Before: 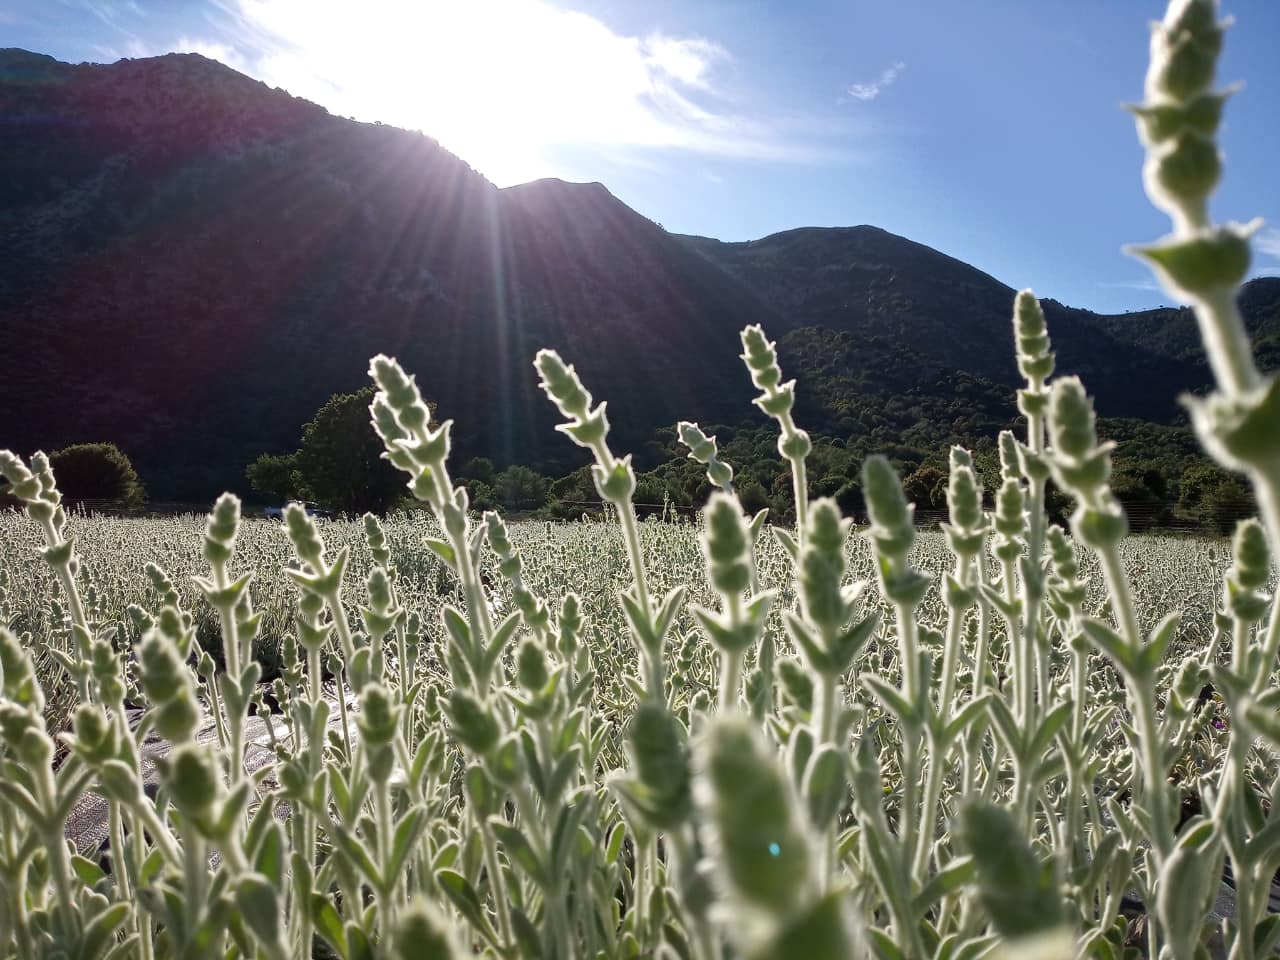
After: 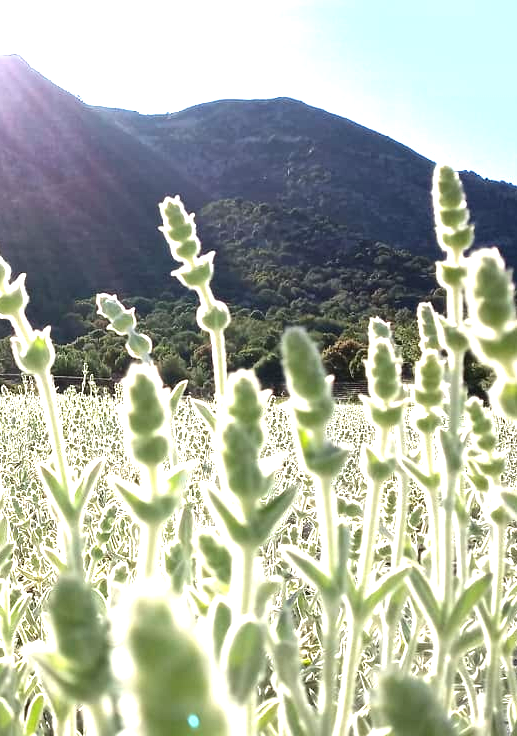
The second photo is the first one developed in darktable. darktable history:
crop: left 45.417%, top 13.419%, right 14.144%, bottom 9.853%
exposure: black level correction 0, exposure 1.694 EV, compensate exposure bias true, compensate highlight preservation false
